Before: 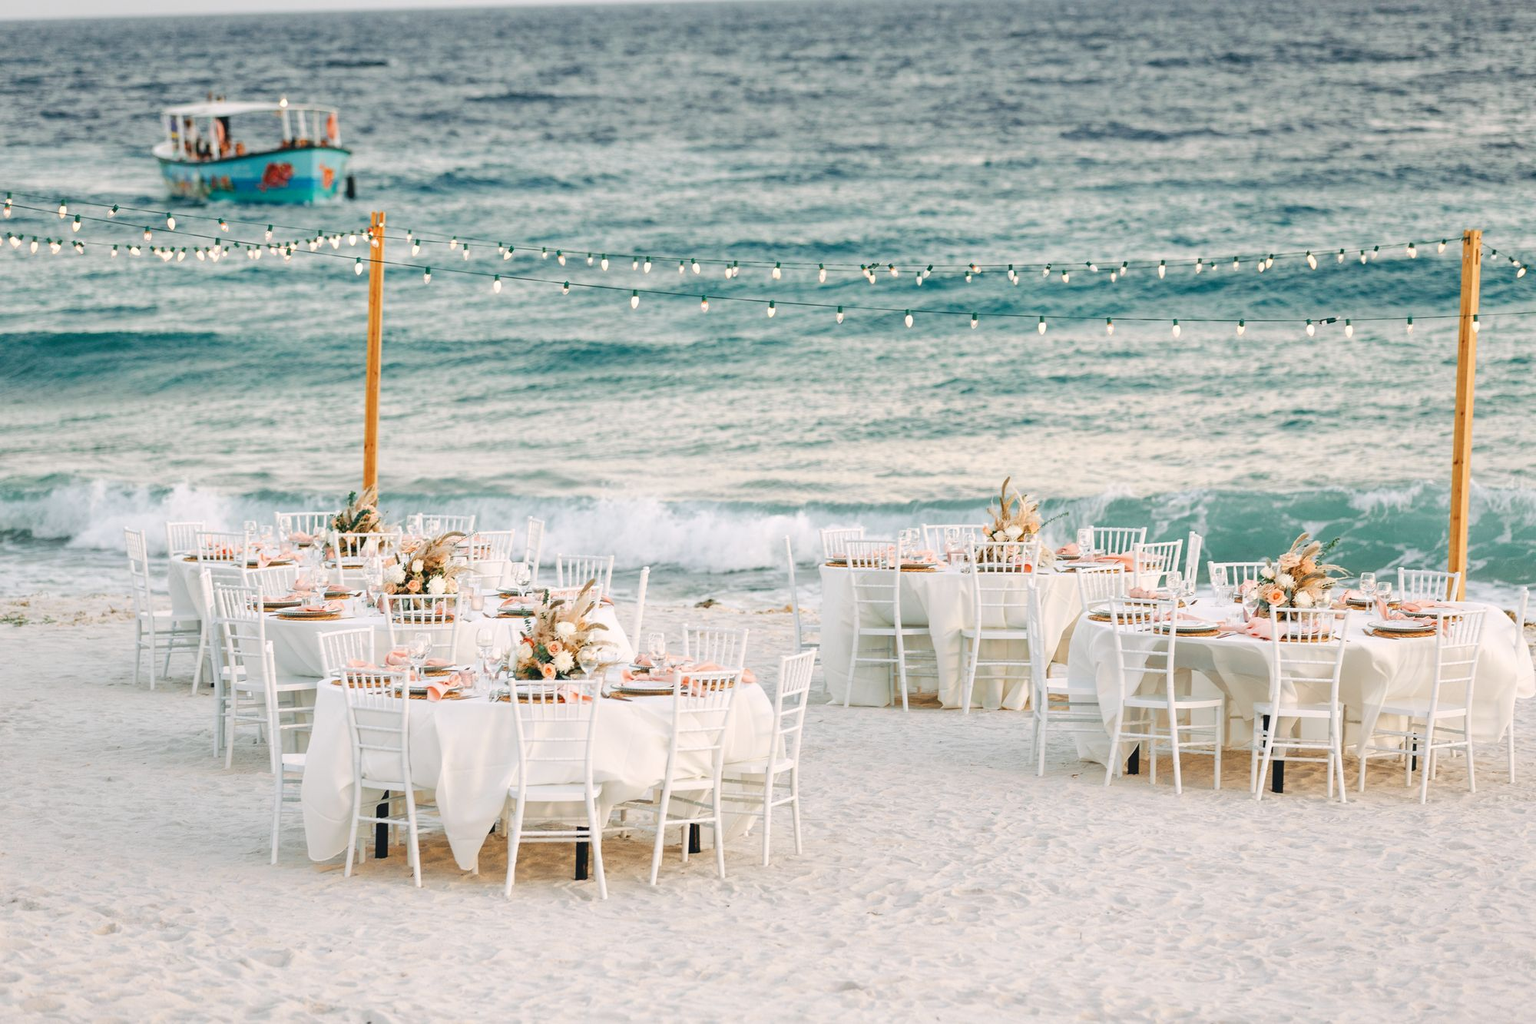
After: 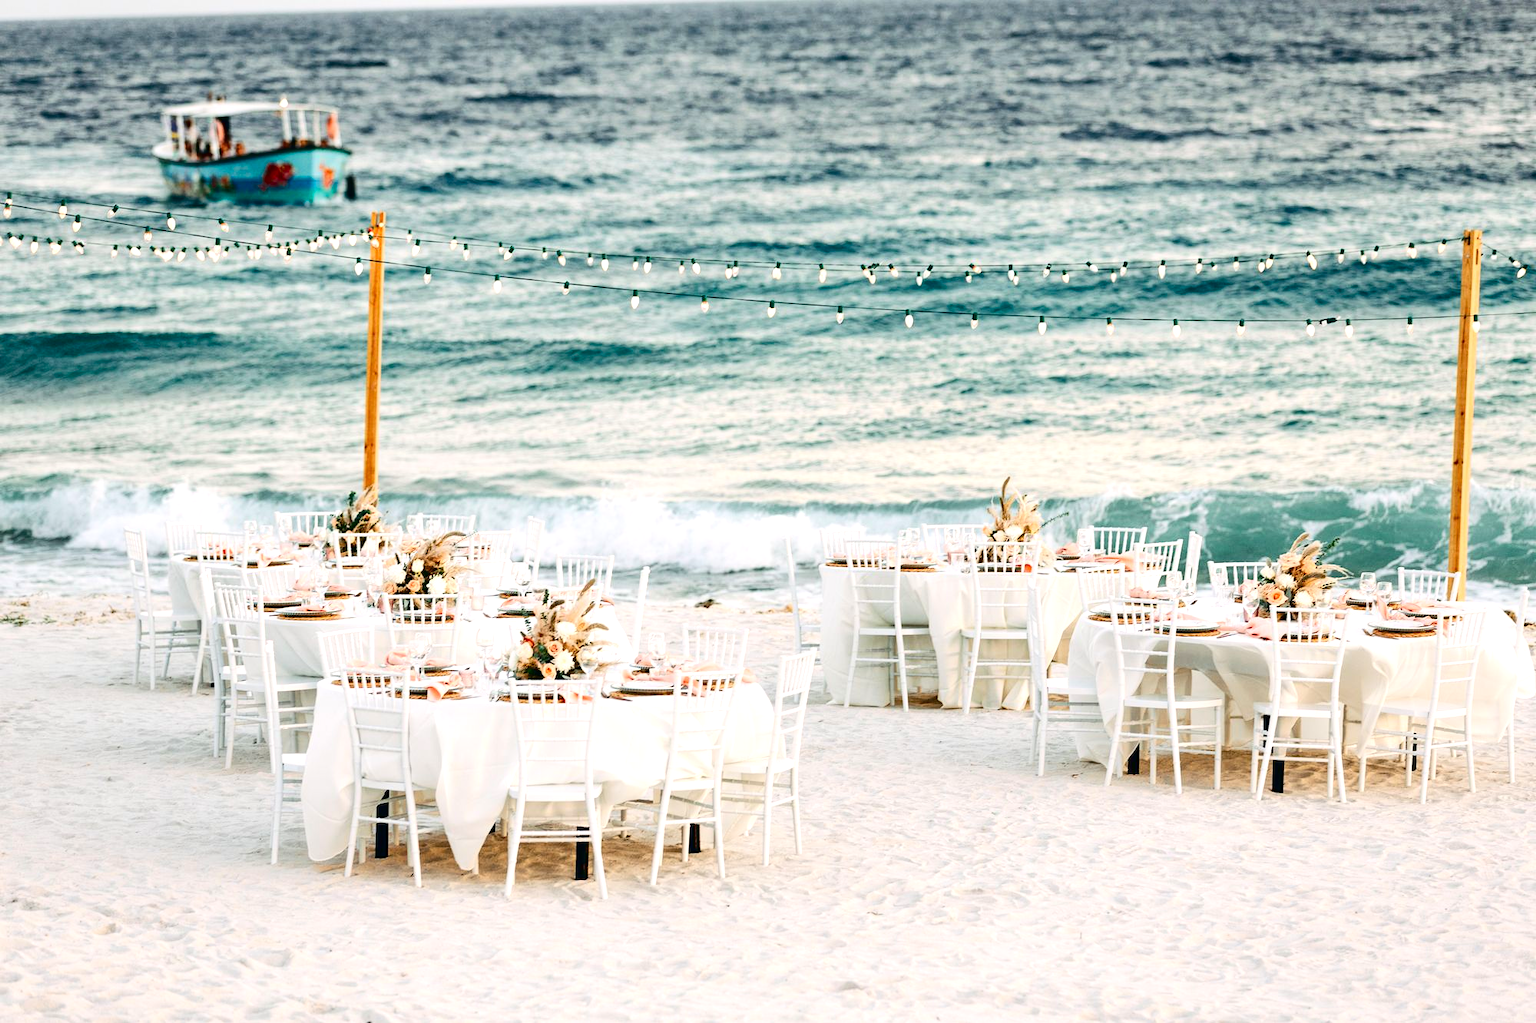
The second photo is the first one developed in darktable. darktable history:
exposure: exposure 0.376 EV, compensate highlight preservation false
contrast brightness saturation: contrast 0.24, brightness -0.24, saturation 0.14
